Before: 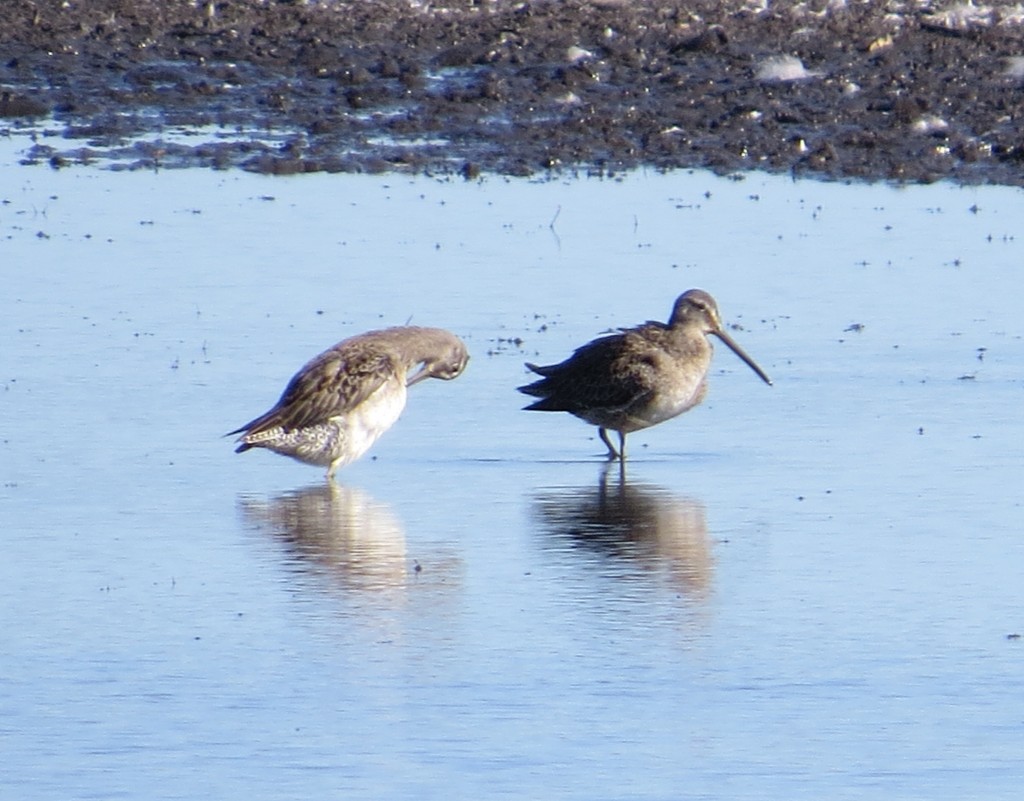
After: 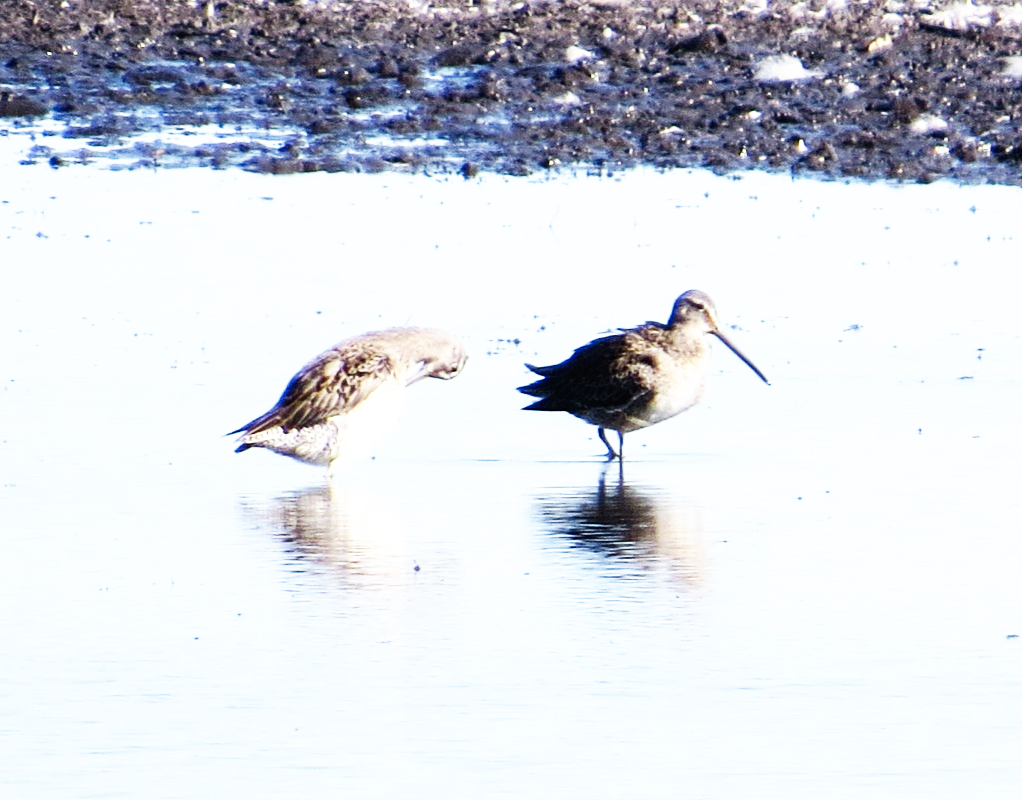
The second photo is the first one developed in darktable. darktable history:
crop: left 0.182%
shadows and highlights: shadows 3.41, highlights -17.21, highlights color adjustment 46.02%, soften with gaussian
base curve: curves: ch0 [(0, 0) (0.007, 0.004) (0.027, 0.03) (0.046, 0.07) (0.207, 0.54) (0.442, 0.872) (0.673, 0.972) (1, 1)], preserve colors none
tone equalizer: -8 EV -0.433 EV, -7 EV -0.411 EV, -6 EV -0.35 EV, -5 EV -0.237 EV, -3 EV 0.223 EV, -2 EV 0.338 EV, -1 EV 0.401 EV, +0 EV 0.412 EV, edges refinement/feathering 500, mask exposure compensation -1.57 EV, preserve details no
